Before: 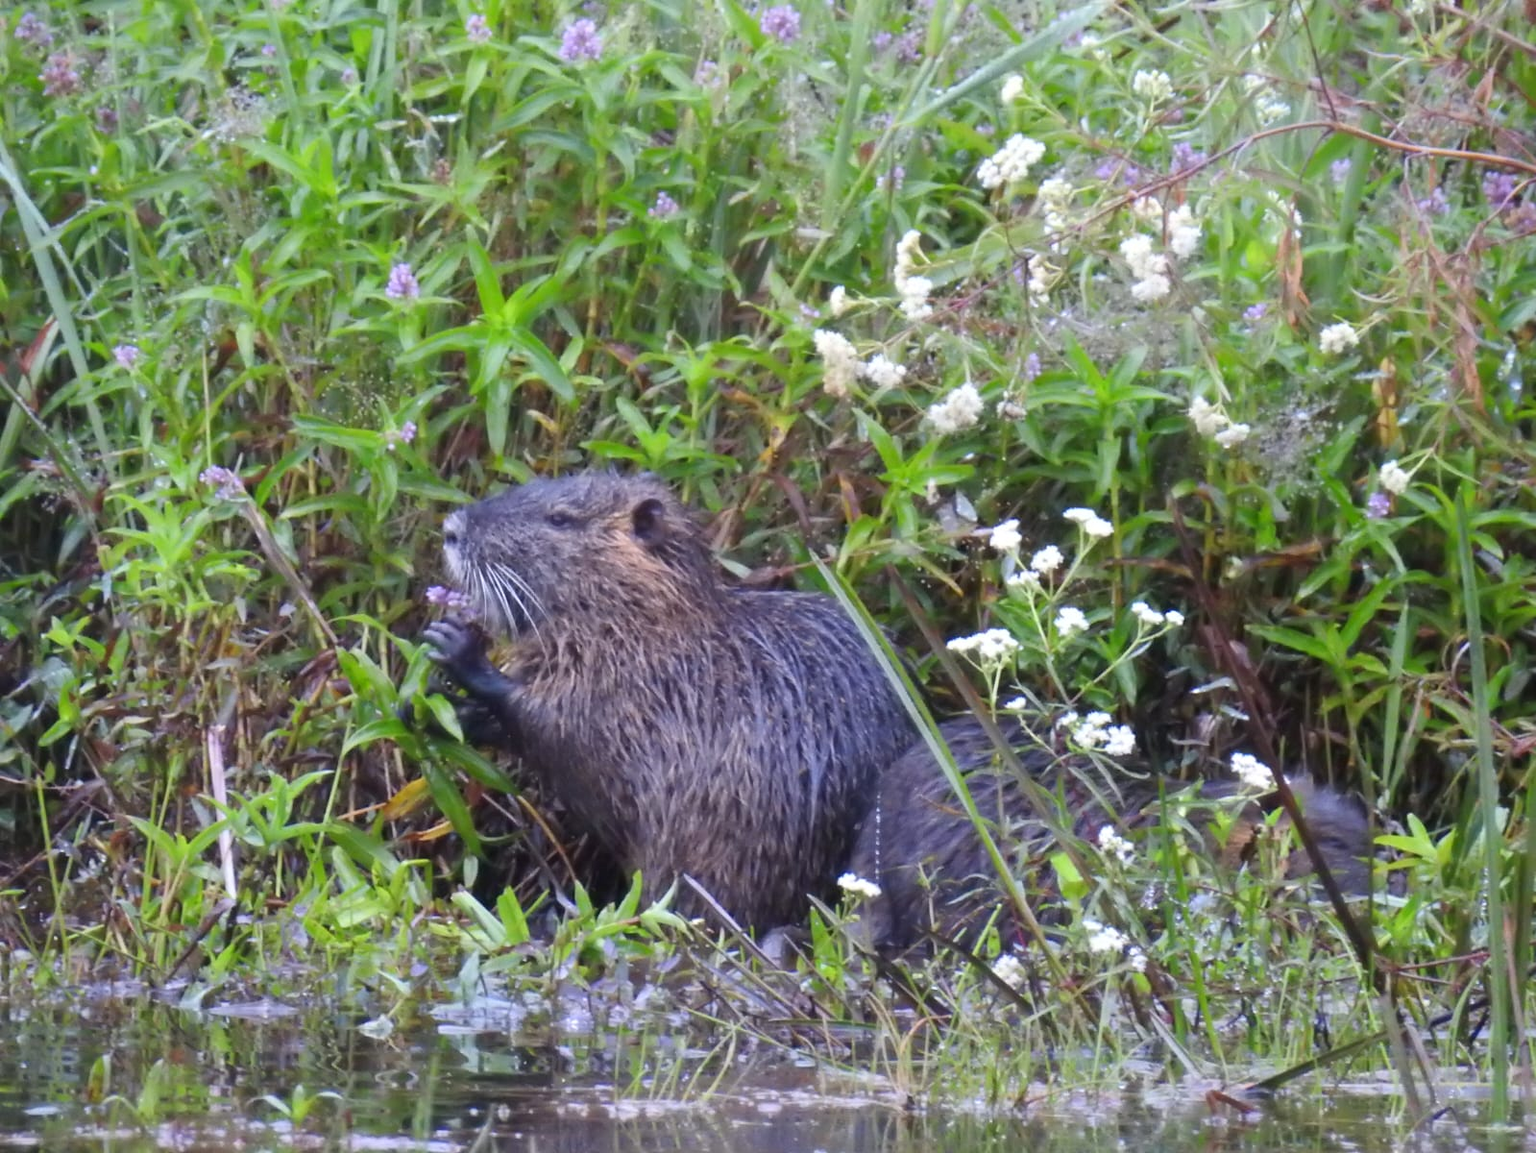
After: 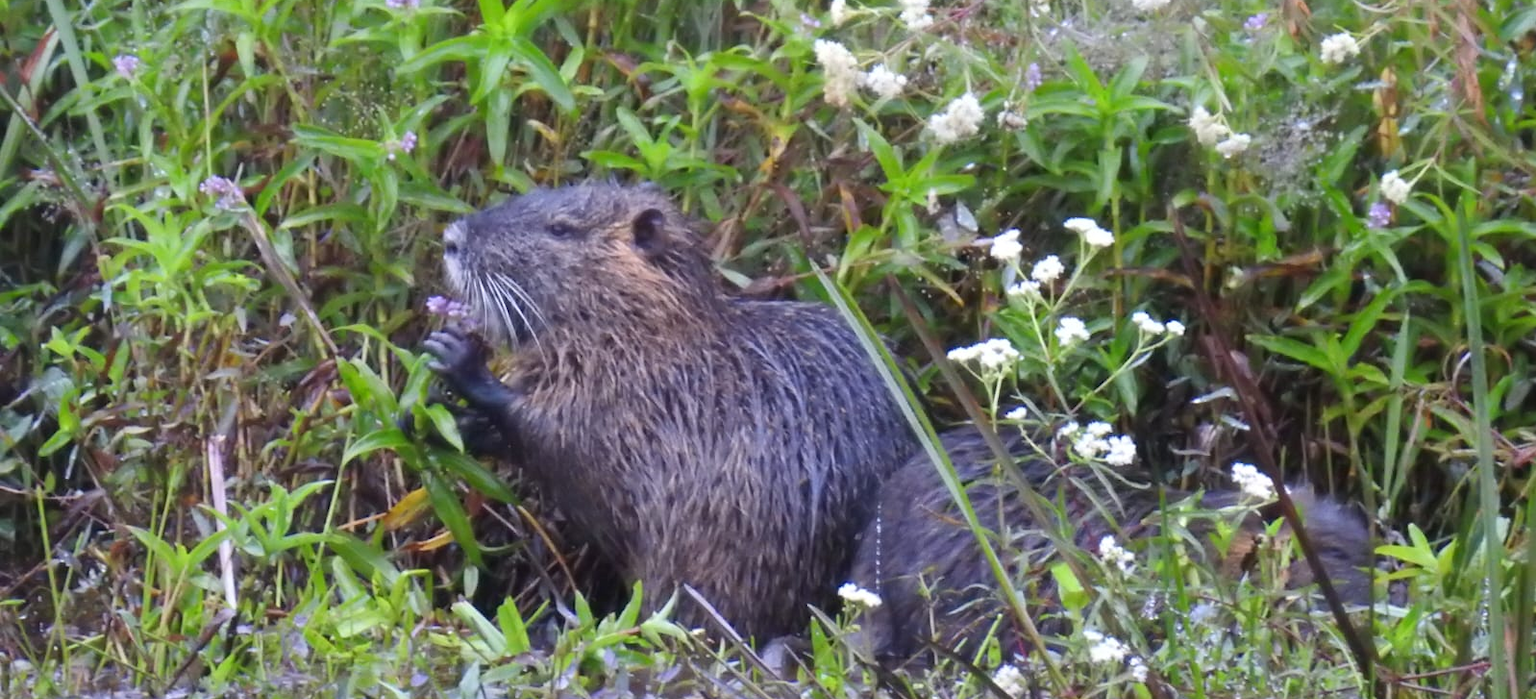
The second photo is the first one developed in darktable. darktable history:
crop and rotate: top 25.231%, bottom 14.026%
